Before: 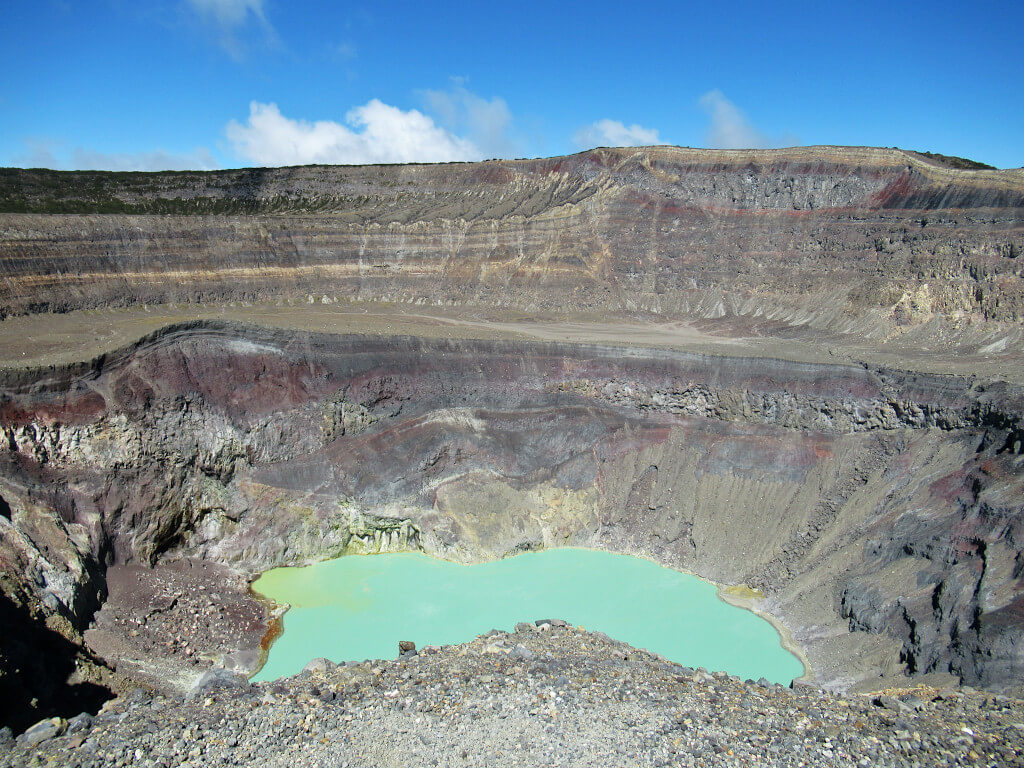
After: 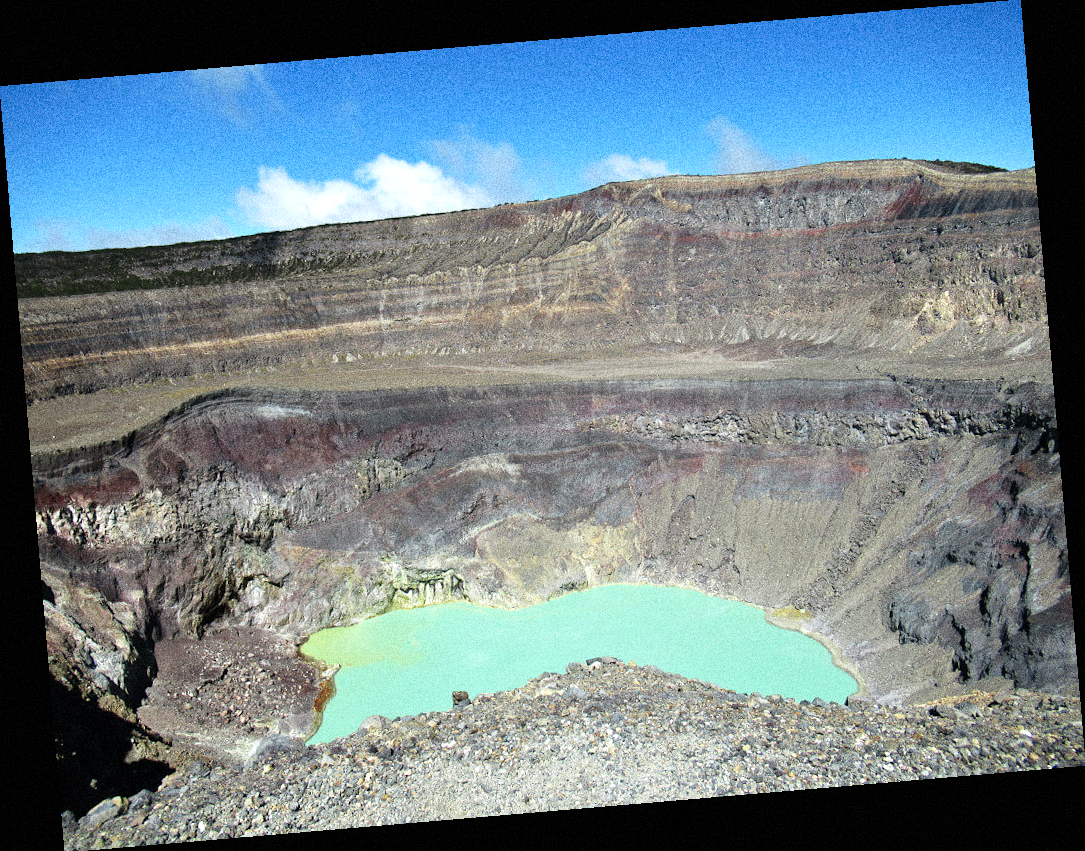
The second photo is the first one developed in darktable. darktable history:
tone equalizer: -8 EV -0.417 EV, -7 EV -0.389 EV, -6 EV -0.333 EV, -5 EV -0.222 EV, -3 EV 0.222 EV, -2 EV 0.333 EV, -1 EV 0.389 EV, +0 EV 0.417 EV, edges refinement/feathering 500, mask exposure compensation -1.57 EV, preserve details no
exposure: compensate highlight preservation false
rotate and perspective: rotation -4.86°, automatic cropping off
grain: coarseness 14.49 ISO, strength 48.04%, mid-tones bias 35%
